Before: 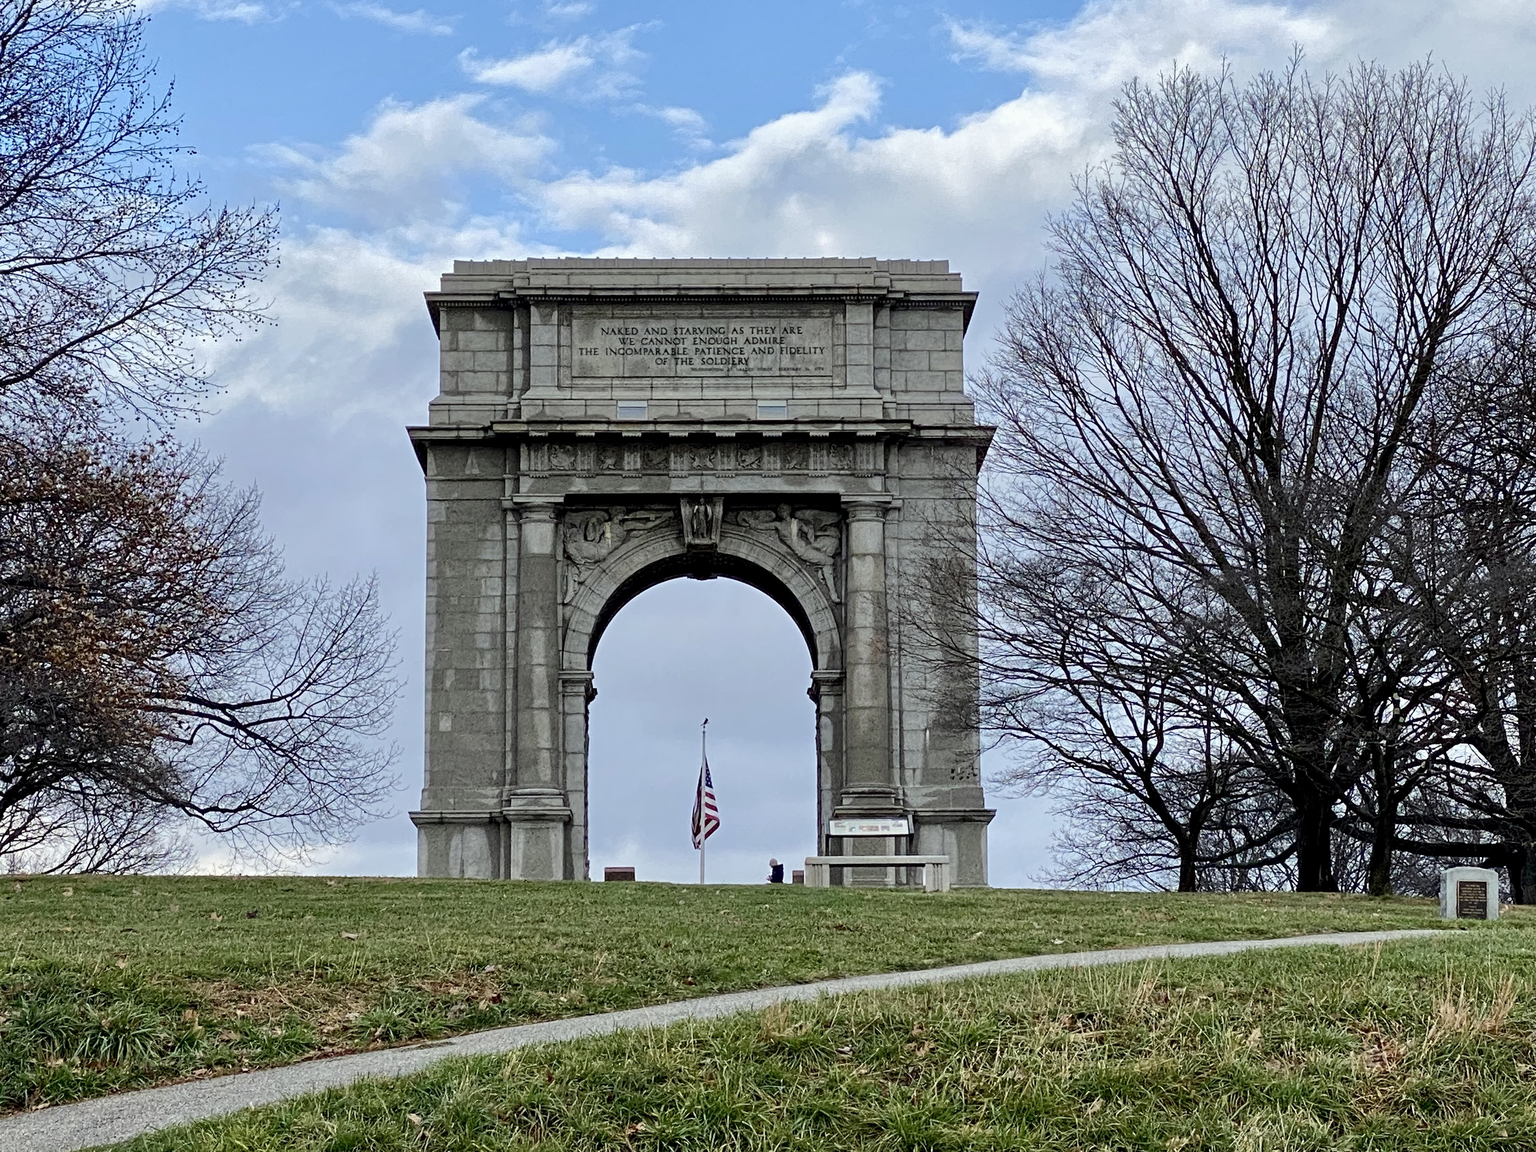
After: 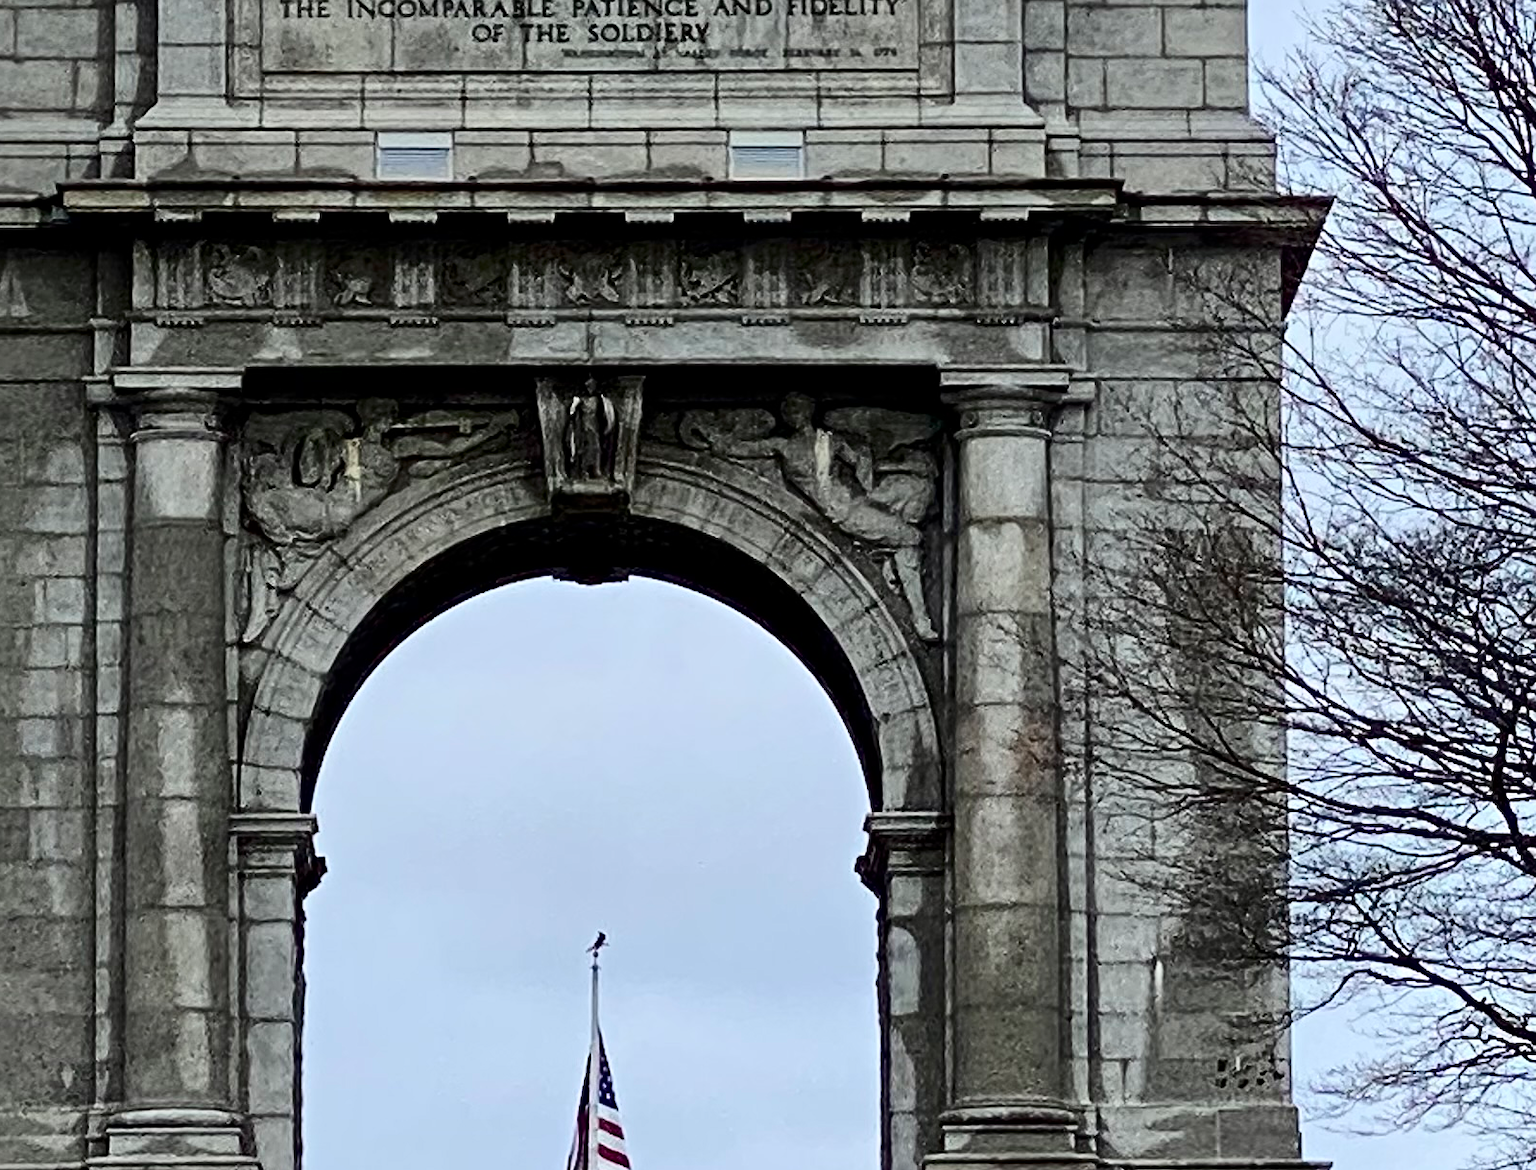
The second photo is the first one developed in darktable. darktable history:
crop: left 30.475%, top 30.257%, right 29.829%, bottom 29.42%
sharpen: amount 0.201
contrast brightness saturation: contrast 0.271
